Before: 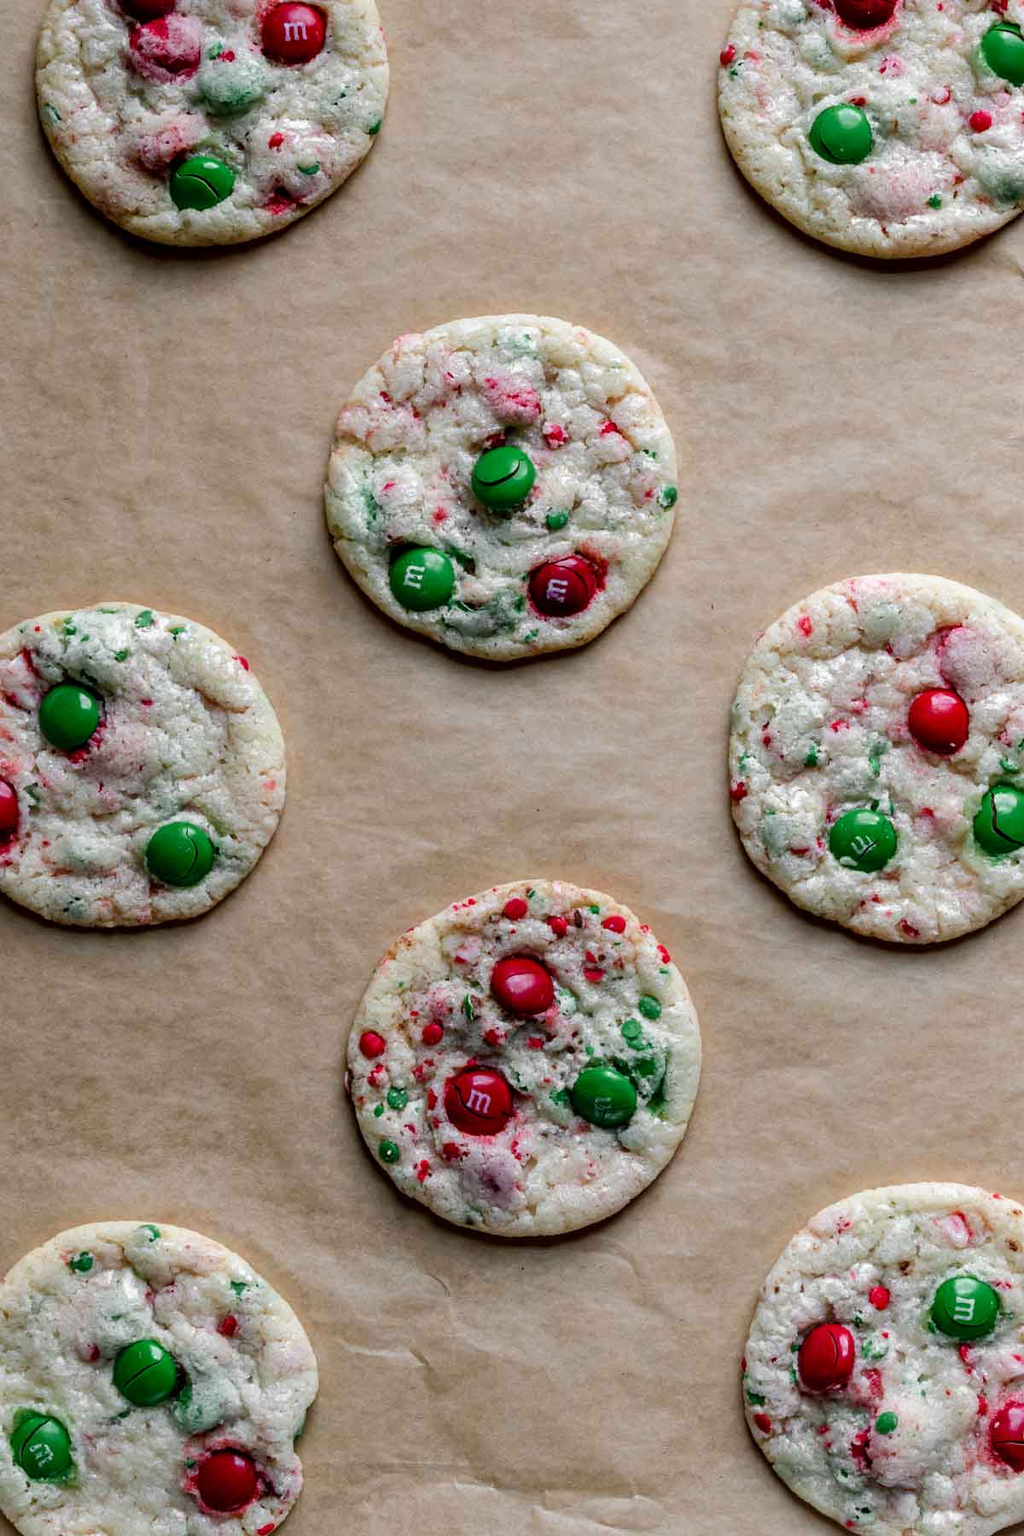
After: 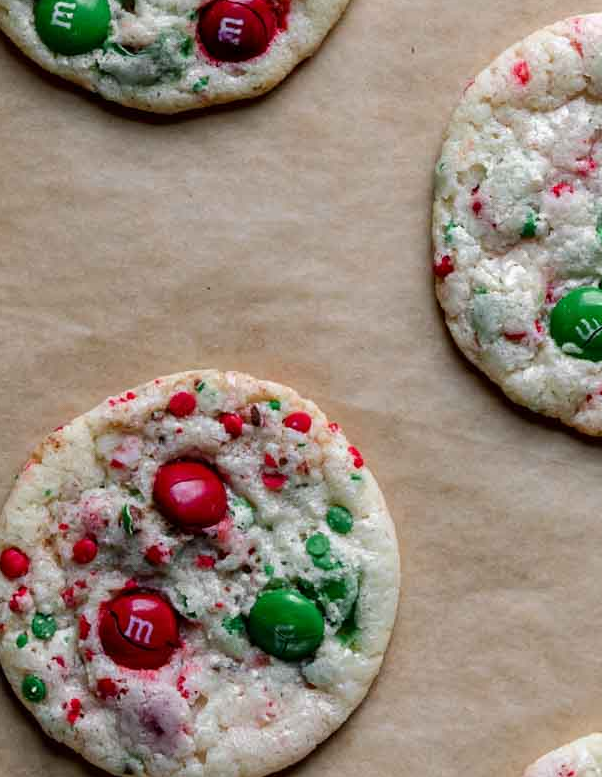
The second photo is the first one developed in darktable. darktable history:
crop: left 35.231%, top 36.74%, right 14.58%, bottom 20.091%
